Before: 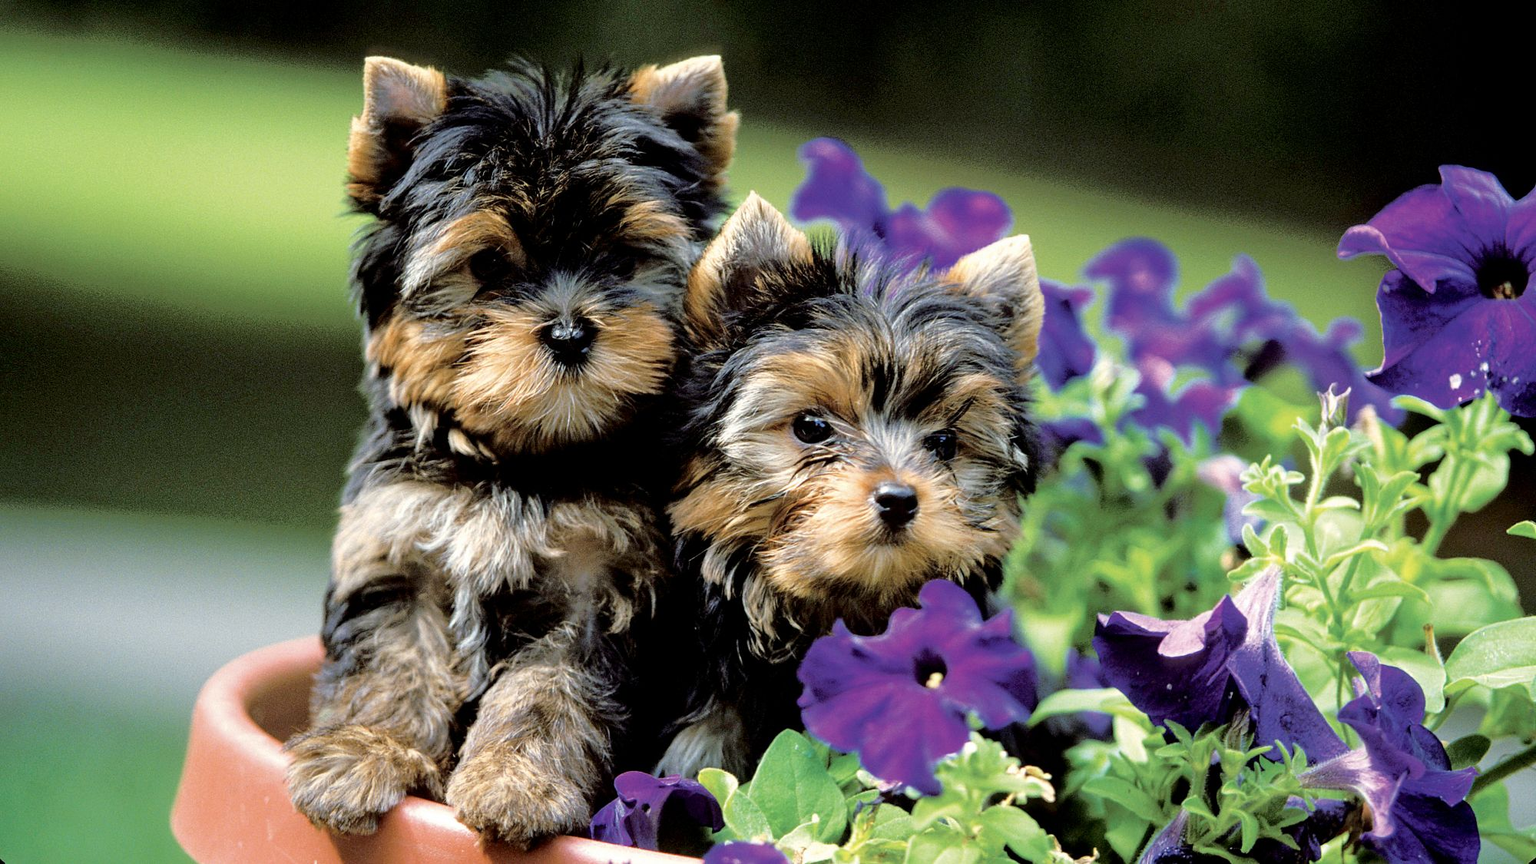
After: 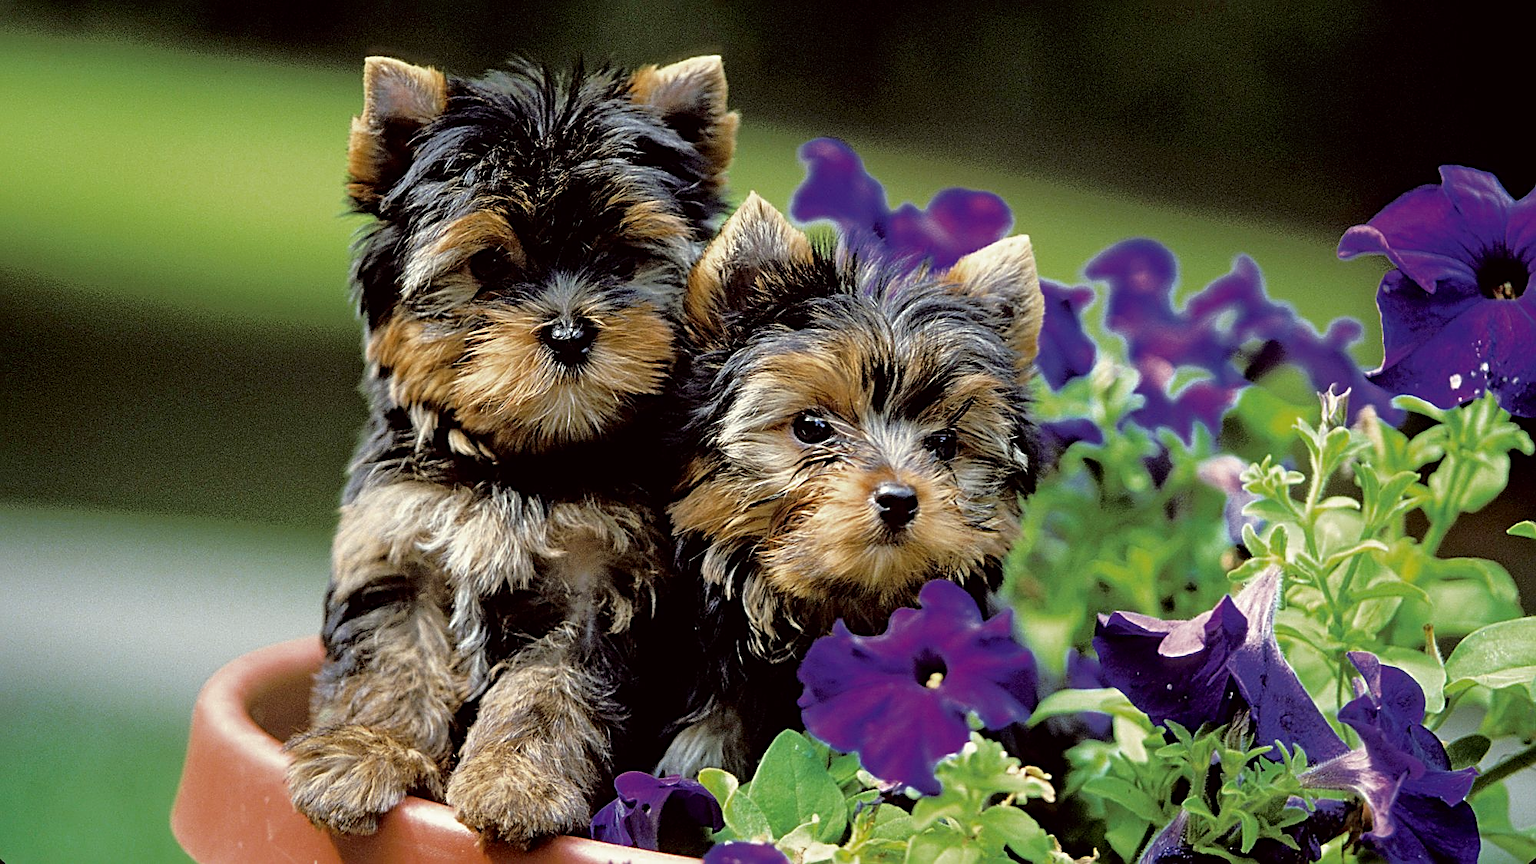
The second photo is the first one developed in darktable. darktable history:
color zones: curves: ch0 [(0.27, 0.396) (0.563, 0.504) (0.75, 0.5) (0.787, 0.307)]
color correction: highlights a* -0.95, highlights b* 4.5, shadows a* 3.55
sharpen: radius 2.676, amount 0.669
